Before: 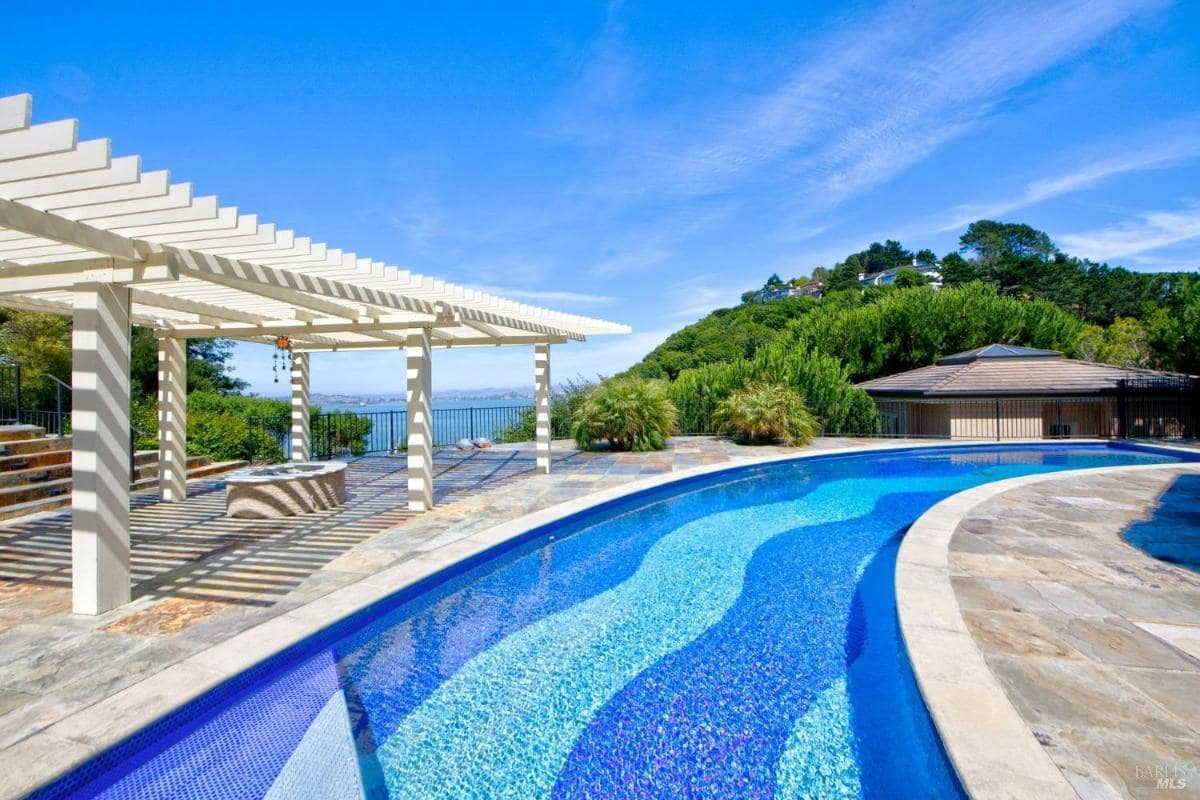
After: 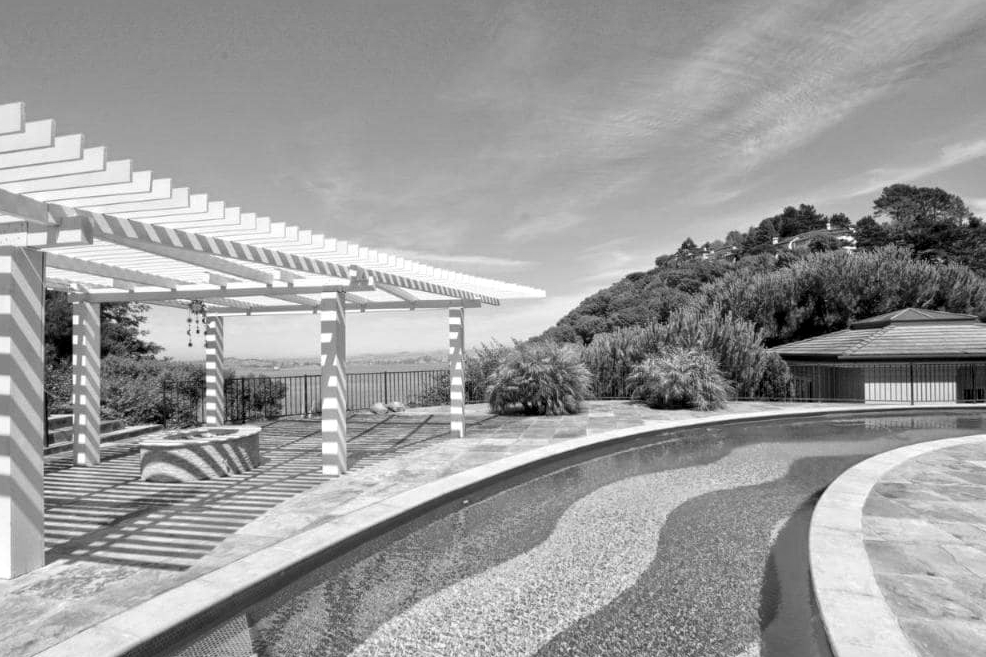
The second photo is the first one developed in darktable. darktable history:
local contrast: highlights 100%, shadows 100%, detail 120%, midtone range 0.2
tone curve: color space Lab, linked channels, preserve colors none
crop and rotate: left 7.196%, top 4.574%, right 10.605%, bottom 13.178%
contrast equalizer: y [[0.5 ×6], [0.5 ×6], [0.5 ×6], [0 ×6], [0, 0.039, 0.251, 0.29, 0.293, 0.292]]
monochrome: on, module defaults
tone equalizer: on, module defaults
